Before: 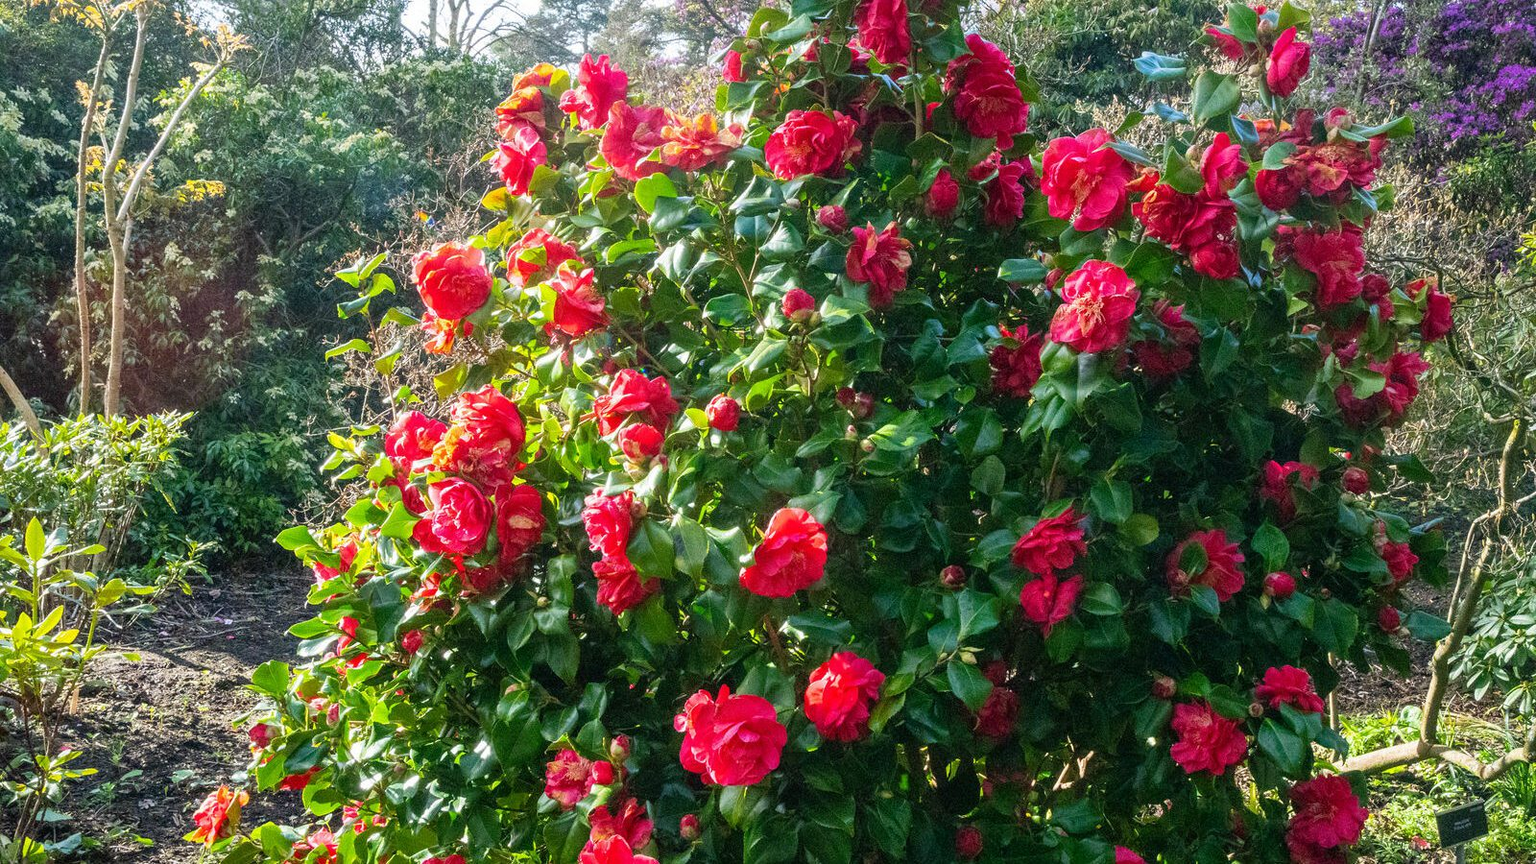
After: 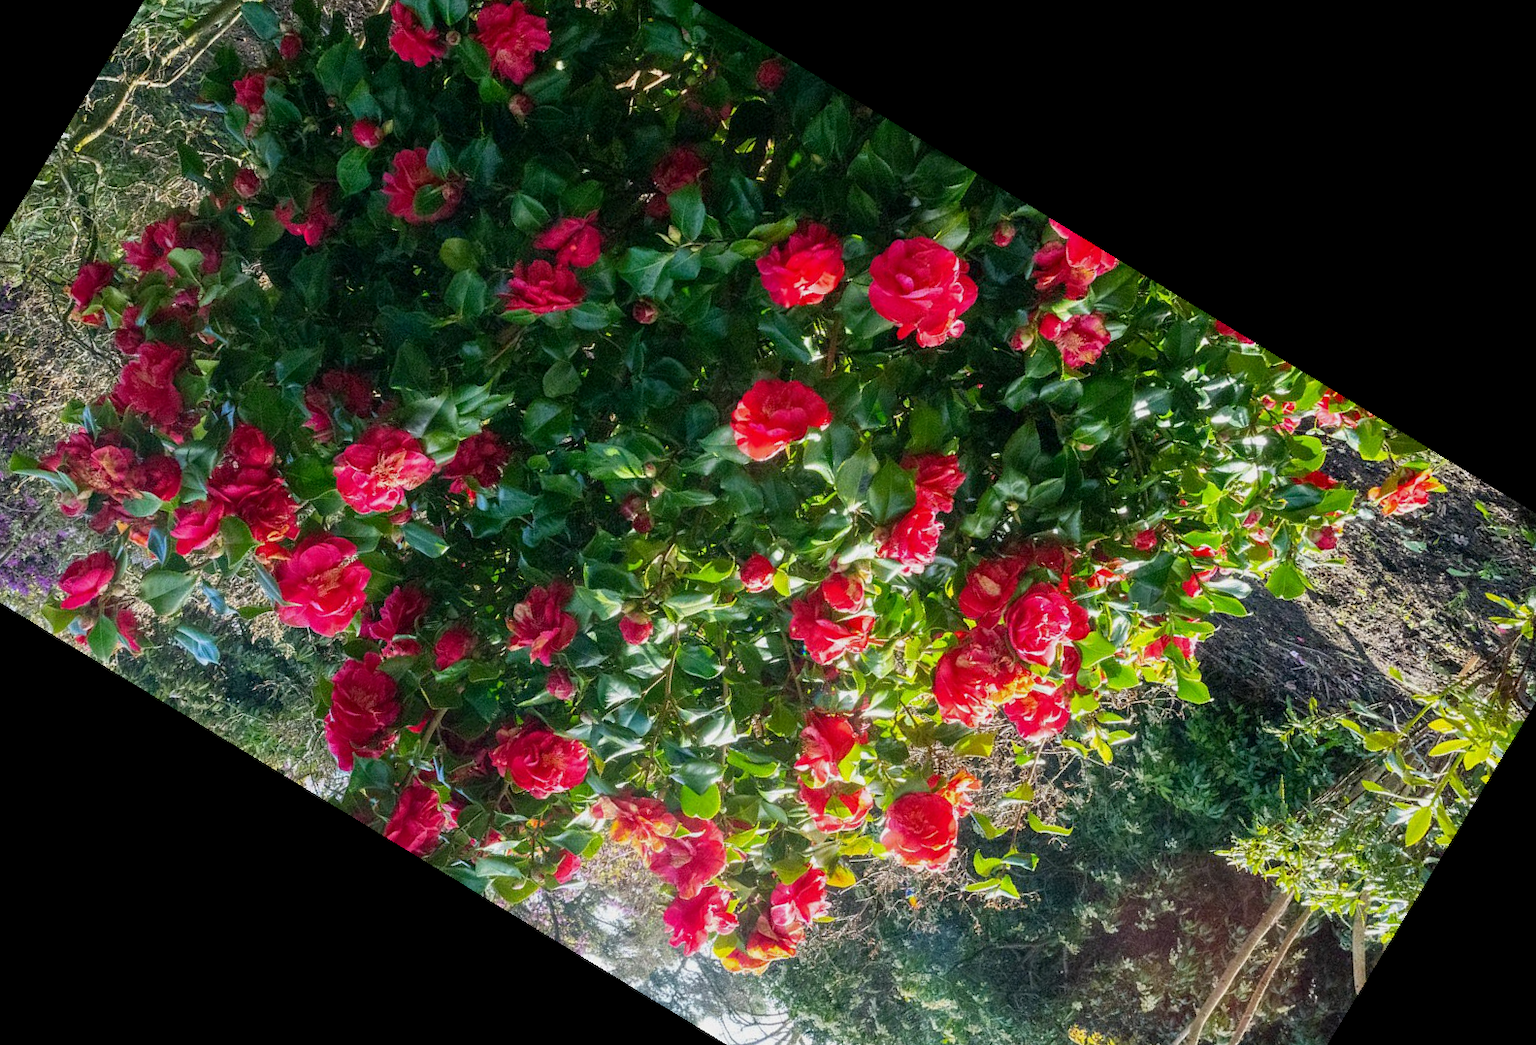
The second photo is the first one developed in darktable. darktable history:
crop and rotate: angle 148.68°, left 9.111%, top 15.603%, right 4.588%, bottom 17.041%
exposure: black level correction 0.001, exposure -0.2 EV, compensate highlight preservation false
